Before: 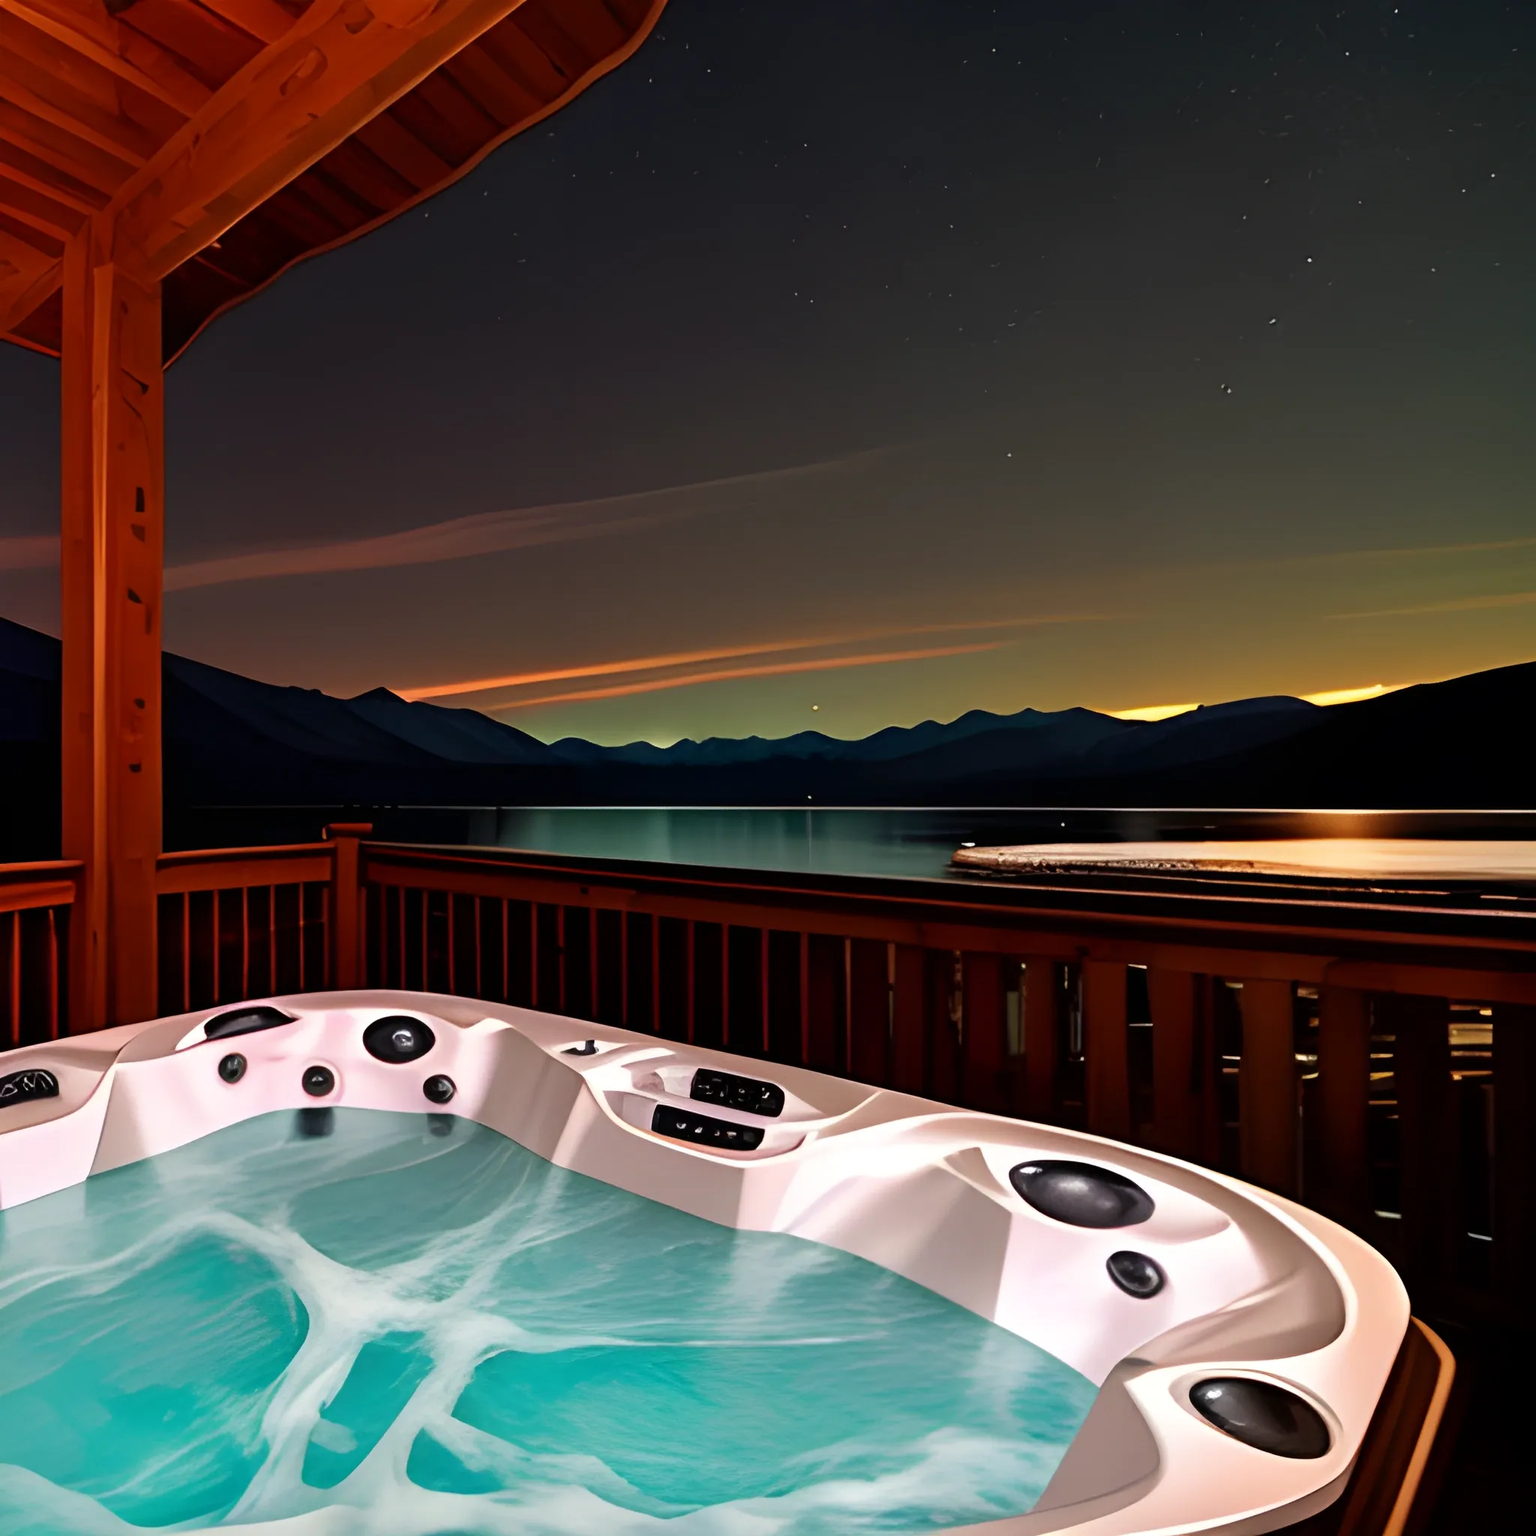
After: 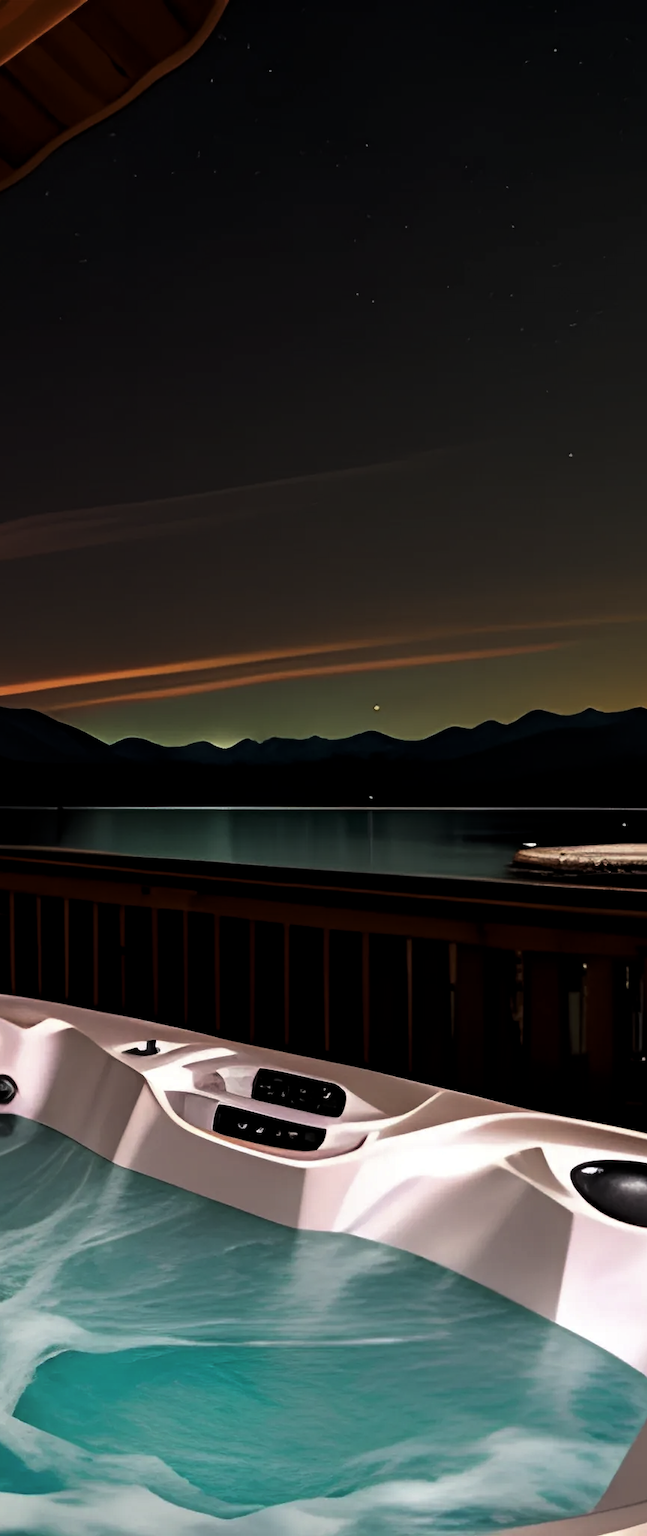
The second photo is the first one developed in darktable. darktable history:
crop: left 28.583%, right 29.231%
levels: mode automatic, black 8.58%, gray 59.42%, levels [0, 0.445, 1]
